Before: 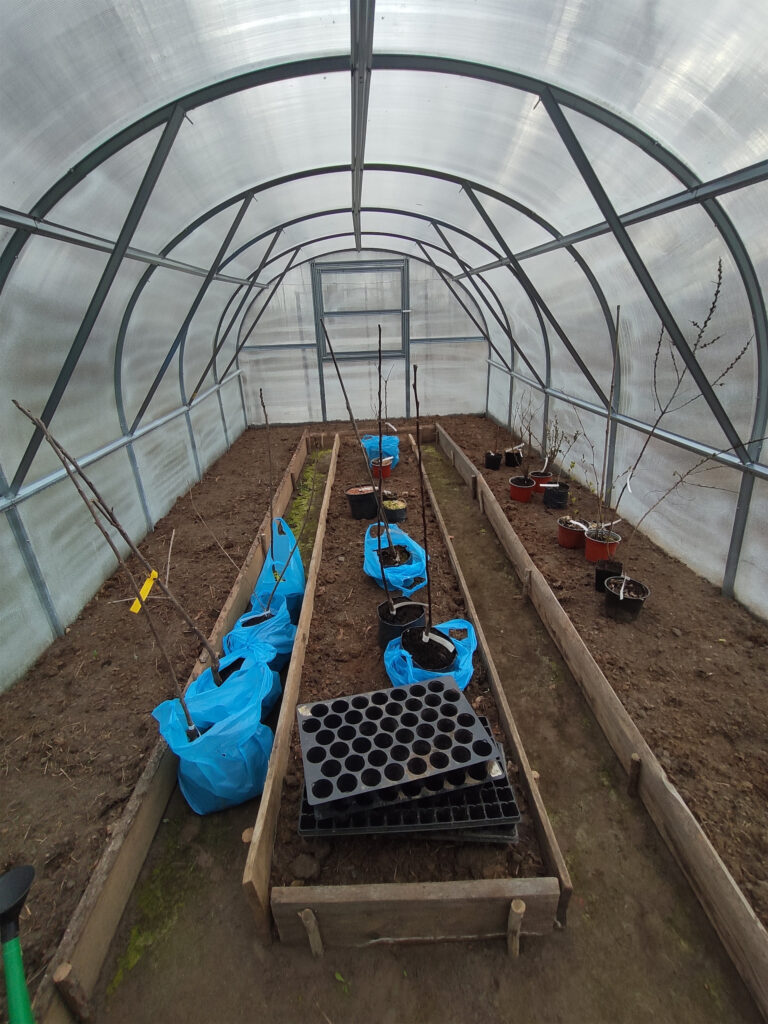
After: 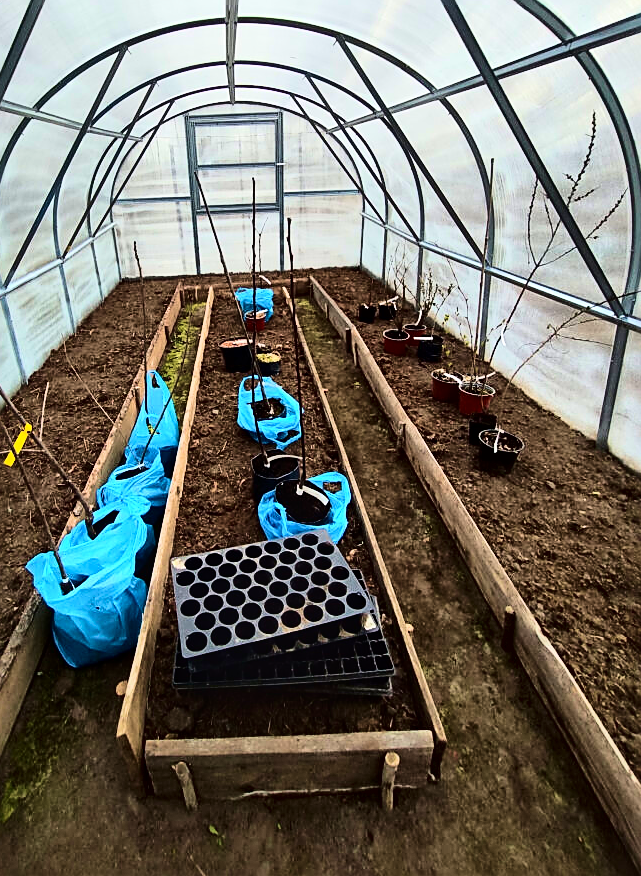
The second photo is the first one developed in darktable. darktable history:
contrast brightness saturation: contrast 0.217
sharpen: on, module defaults
tone curve: curves: ch0 [(0, 0) (0.003, 0.001) (0.011, 0.004) (0.025, 0.008) (0.044, 0.015) (0.069, 0.022) (0.1, 0.031) (0.136, 0.052) (0.177, 0.101) (0.224, 0.181) (0.277, 0.289) (0.335, 0.418) (0.399, 0.541) (0.468, 0.65) (0.543, 0.739) (0.623, 0.817) (0.709, 0.882) (0.801, 0.919) (0.898, 0.958) (1, 1)], color space Lab, independent channels, preserve colors none
crop: left 16.435%, top 14.356%
color balance rgb: global offset › luminance 1.475%, perceptual saturation grading › global saturation 30.954%, global vibrance 20%
local contrast: mode bilateral grid, contrast 21, coarseness 21, detail 150%, midtone range 0.2
velvia: strength 44.59%
